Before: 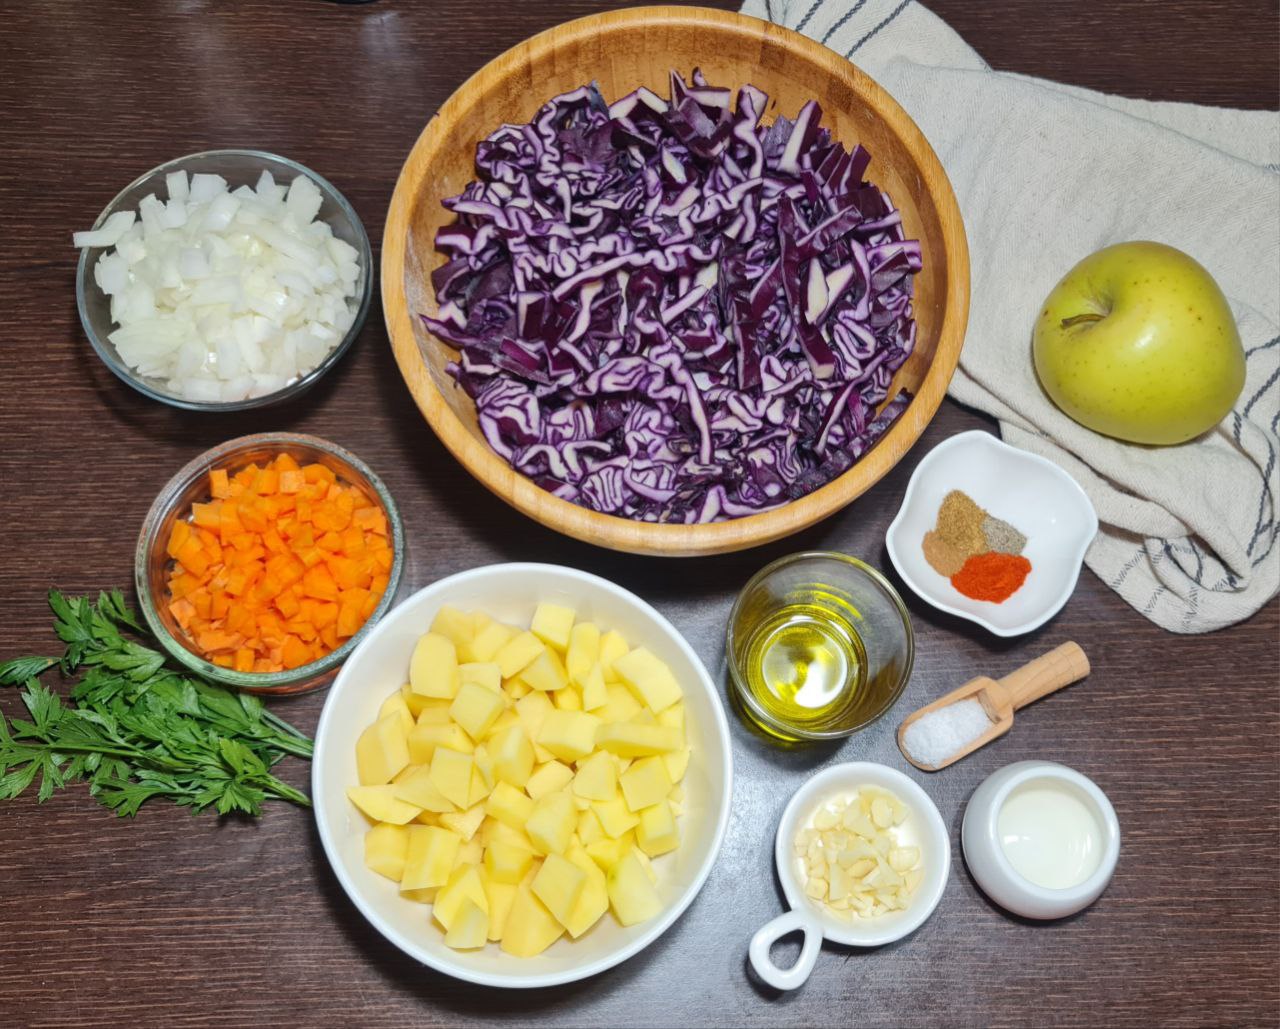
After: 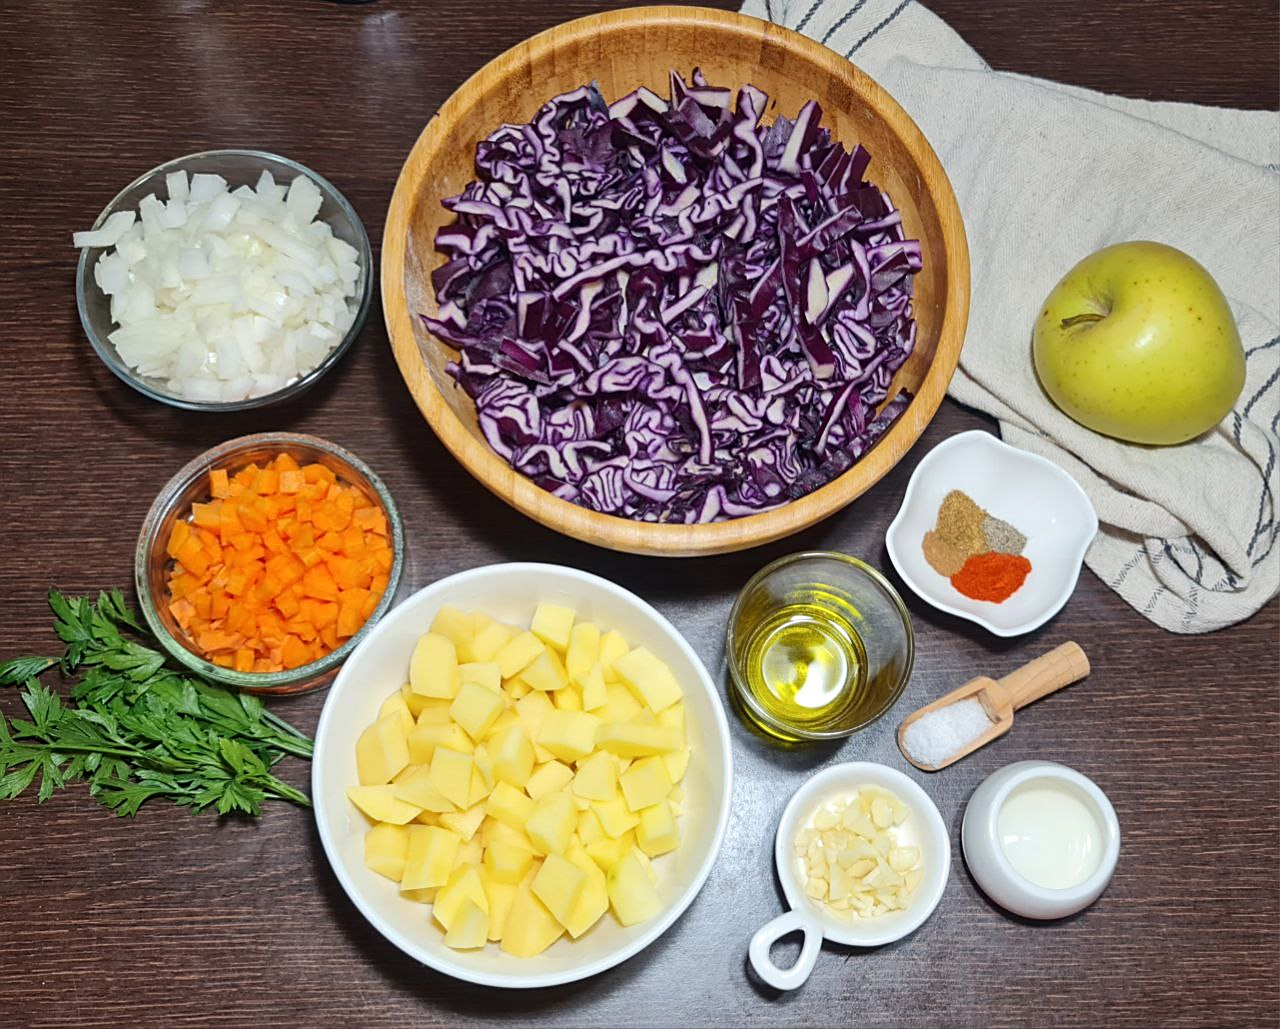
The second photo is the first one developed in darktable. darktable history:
shadows and highlights: shadows -30, highlights 30
sharpen: on, module defaults
